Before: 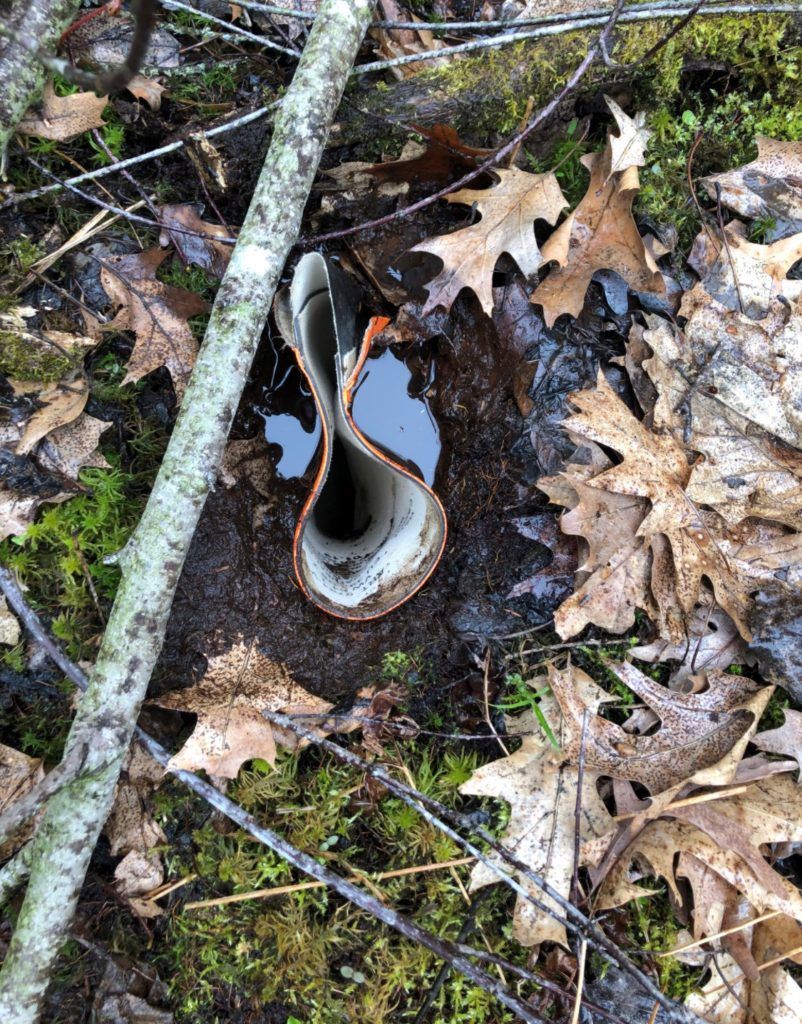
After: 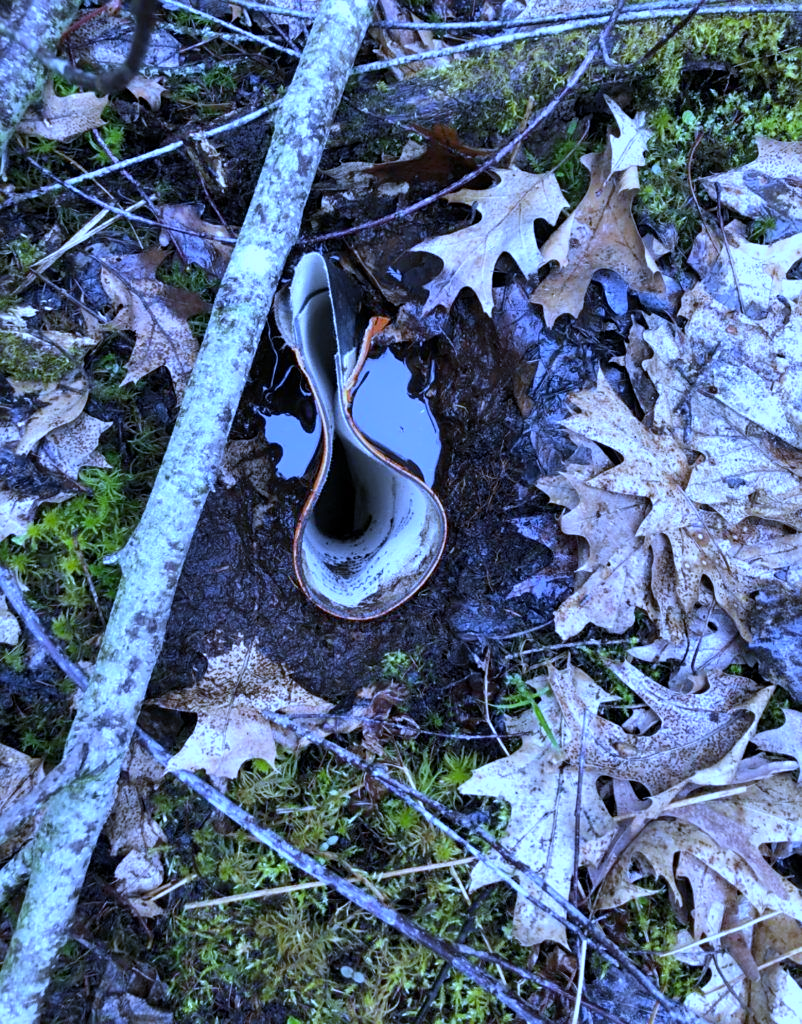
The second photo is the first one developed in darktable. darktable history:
color correction: highlights b* 3
white balance: red 0.766, blue 1.537
sharpen: amount 0.2
